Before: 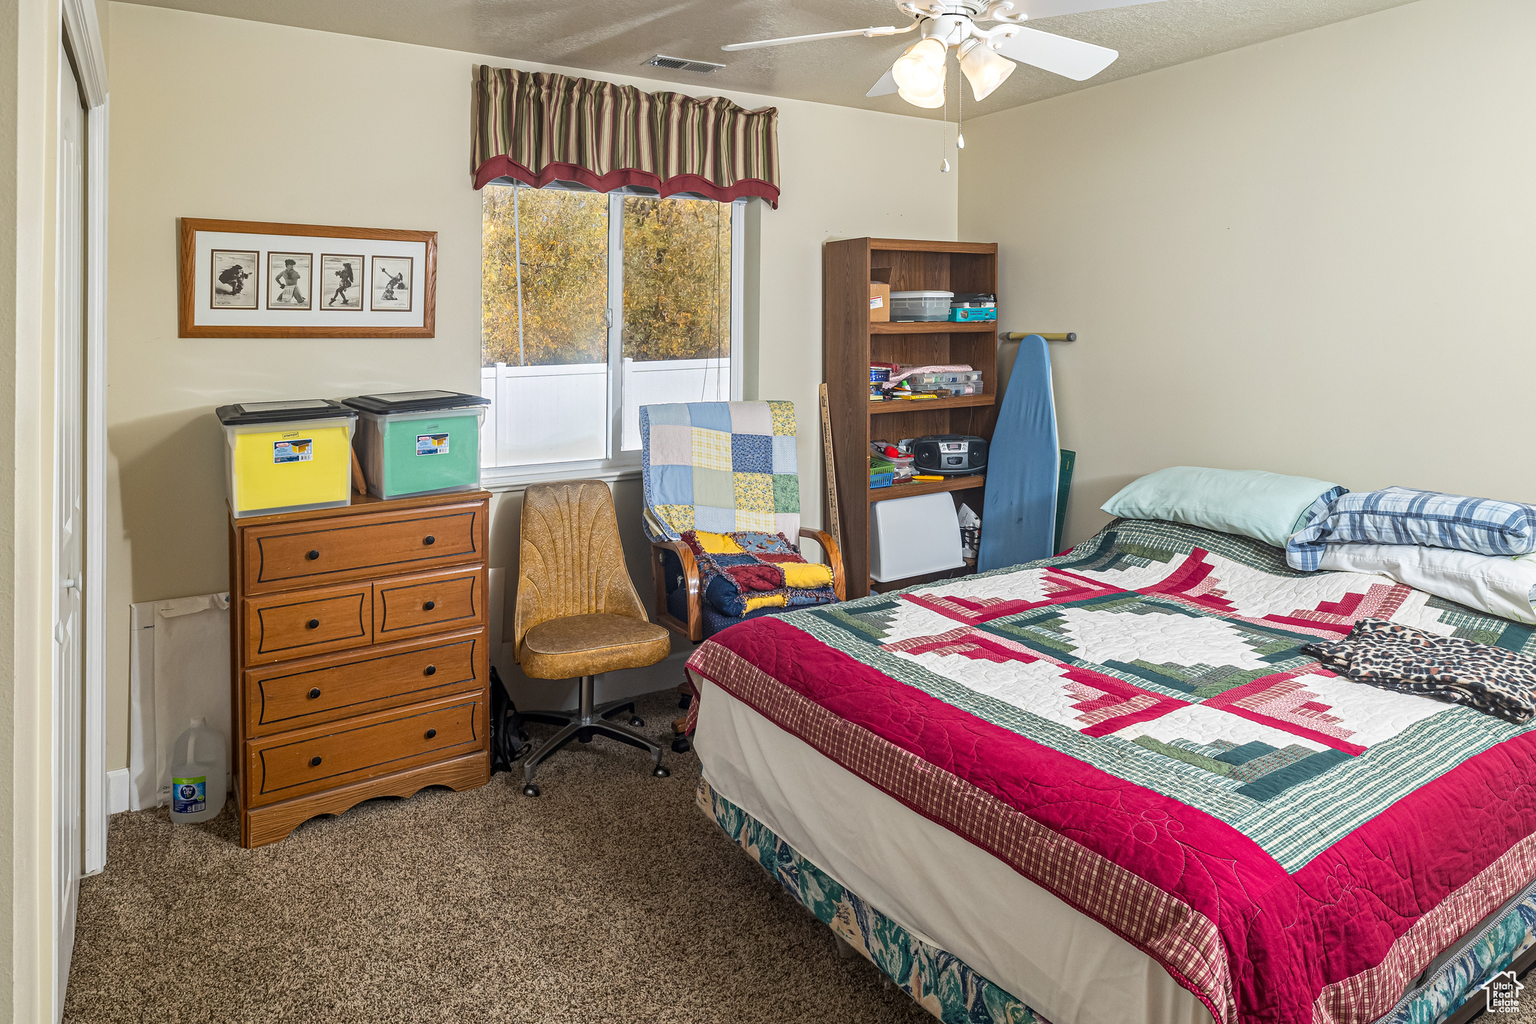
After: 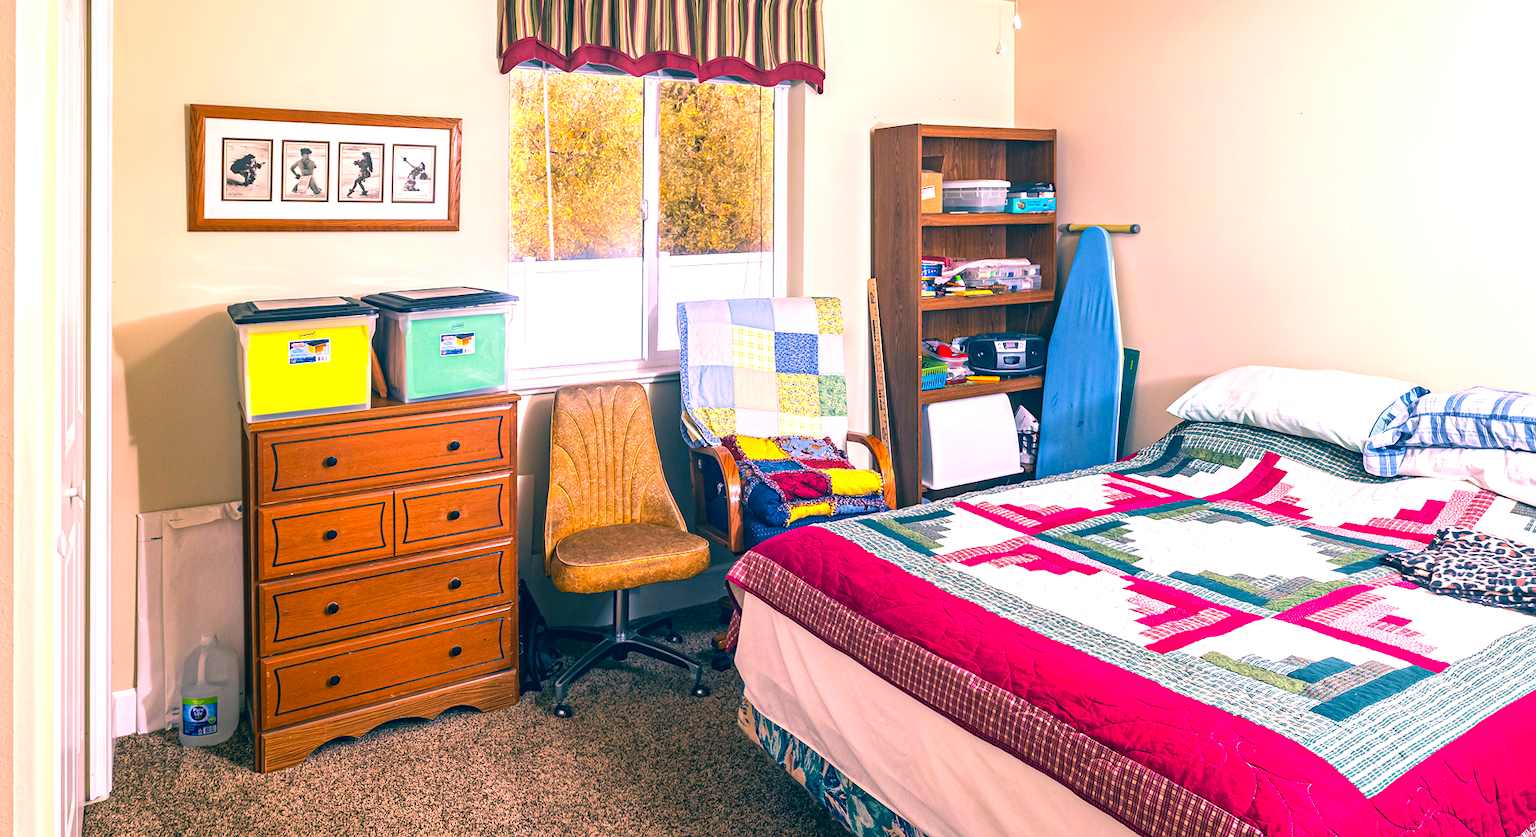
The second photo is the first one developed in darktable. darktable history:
color correction: highlights a* 16.37, highlights b* 0.335, shadows a* -14.77, shadows b* -13.81, saturation 1.52
tone equalizer: -8 EV -0.39 EV, -7 EV -0.401 EV, -6 EV -0.349 EV, -5 EV -0.254 EV, -3 EV 0.196 EV, -2 EV 0.305 EV, -1 EV 0.388 EV, +0 EV 0.438 EV, edges refinement/feathering 500, mask exposure compensation -1.57 EV, preserve details no
crop and rotate: angle 0.111°, top 11.717%, right 5.482%, bottom 10.977%
exposure: black level correction 0, exposure 0.5 EV, compensate highlight preservation false
velvia: strength 27.62%
